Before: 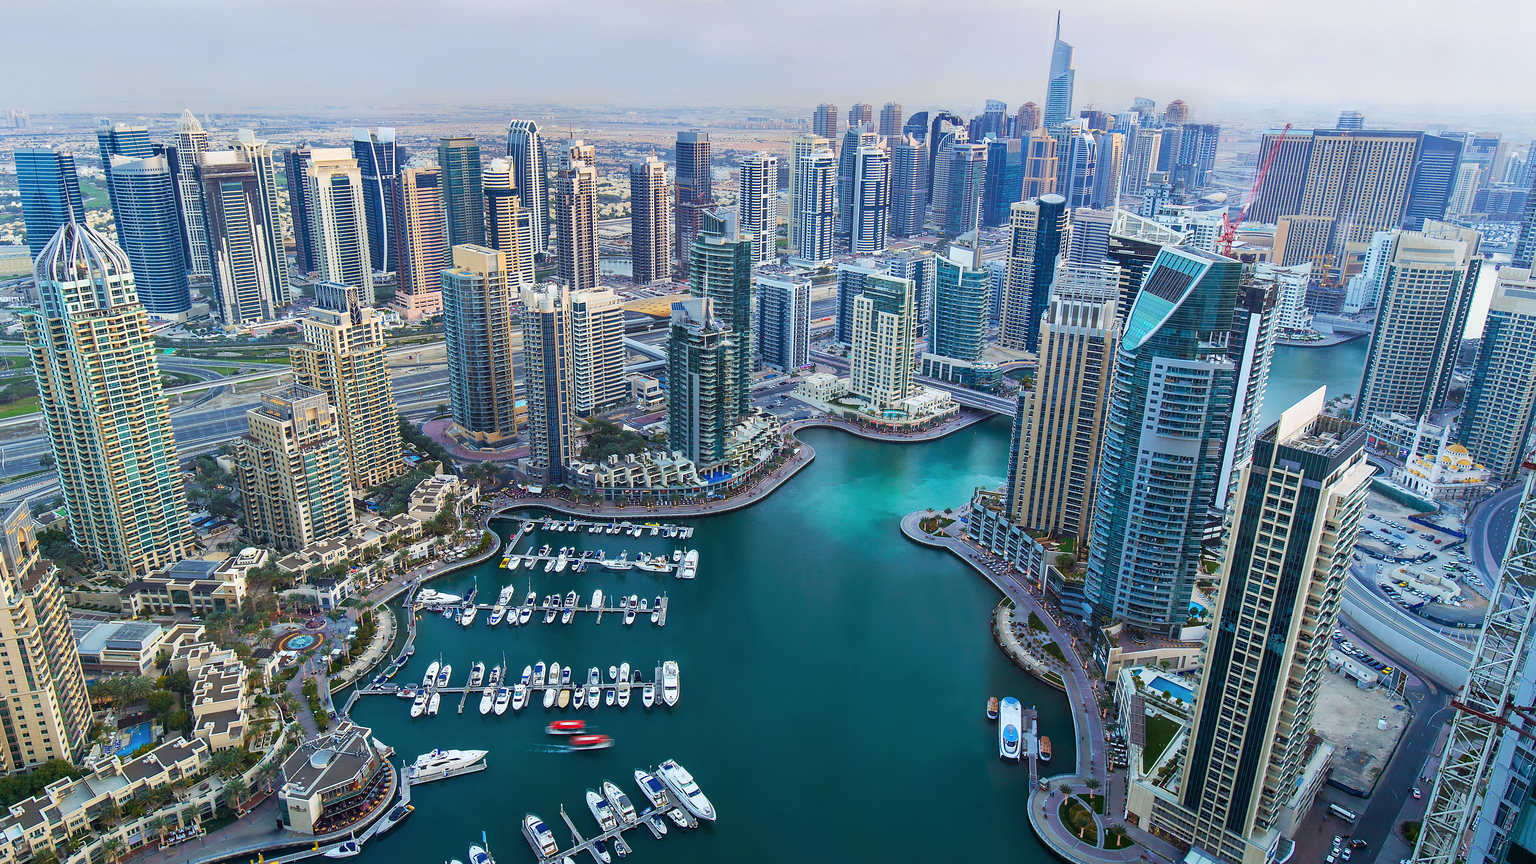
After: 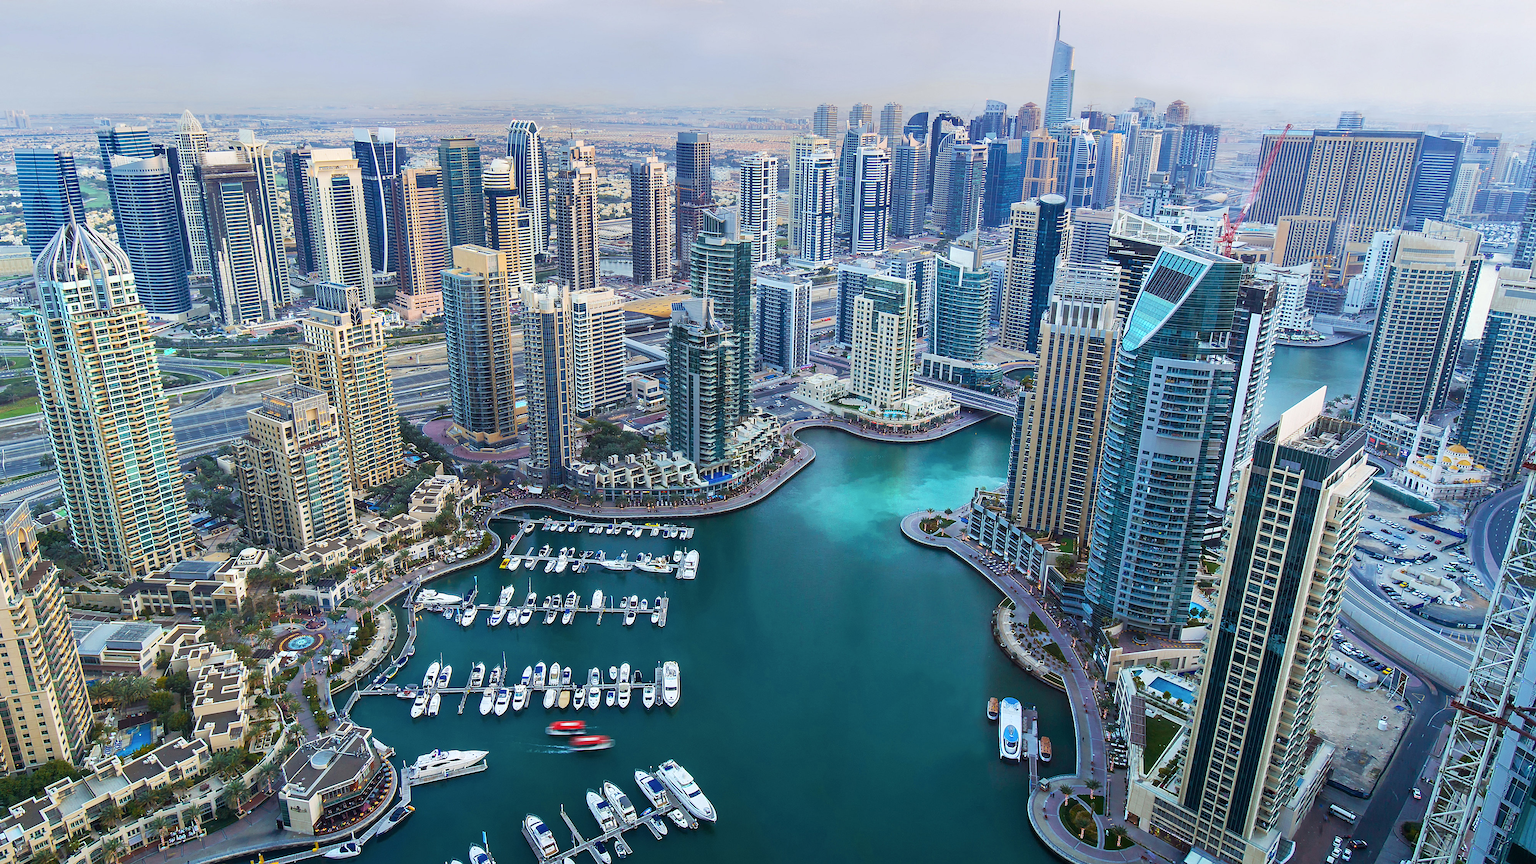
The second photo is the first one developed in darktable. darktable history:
color zones: curves: ch0 [(0.25, 0.5) (0.463, 0.627) (0.484, 0.637) (0.75, 0.5)], mix 20.29%
